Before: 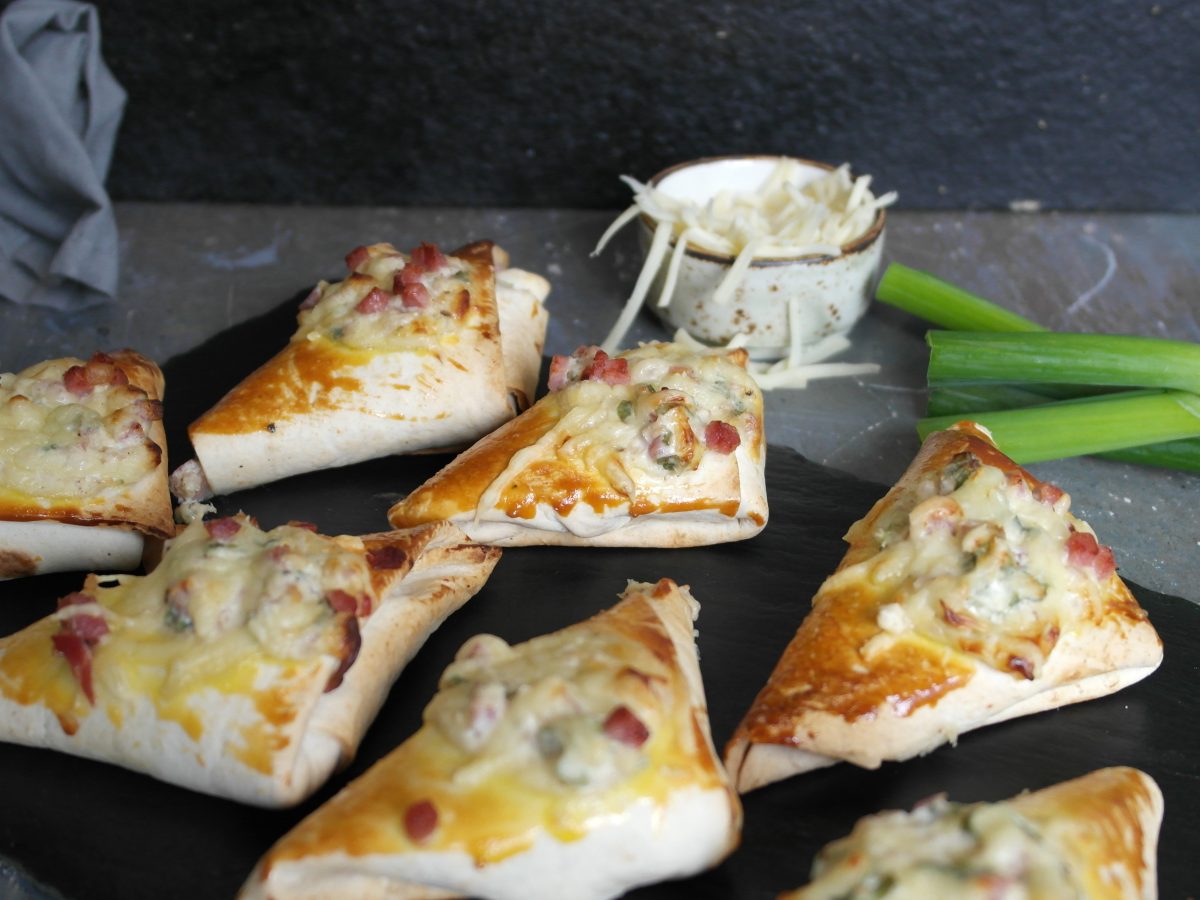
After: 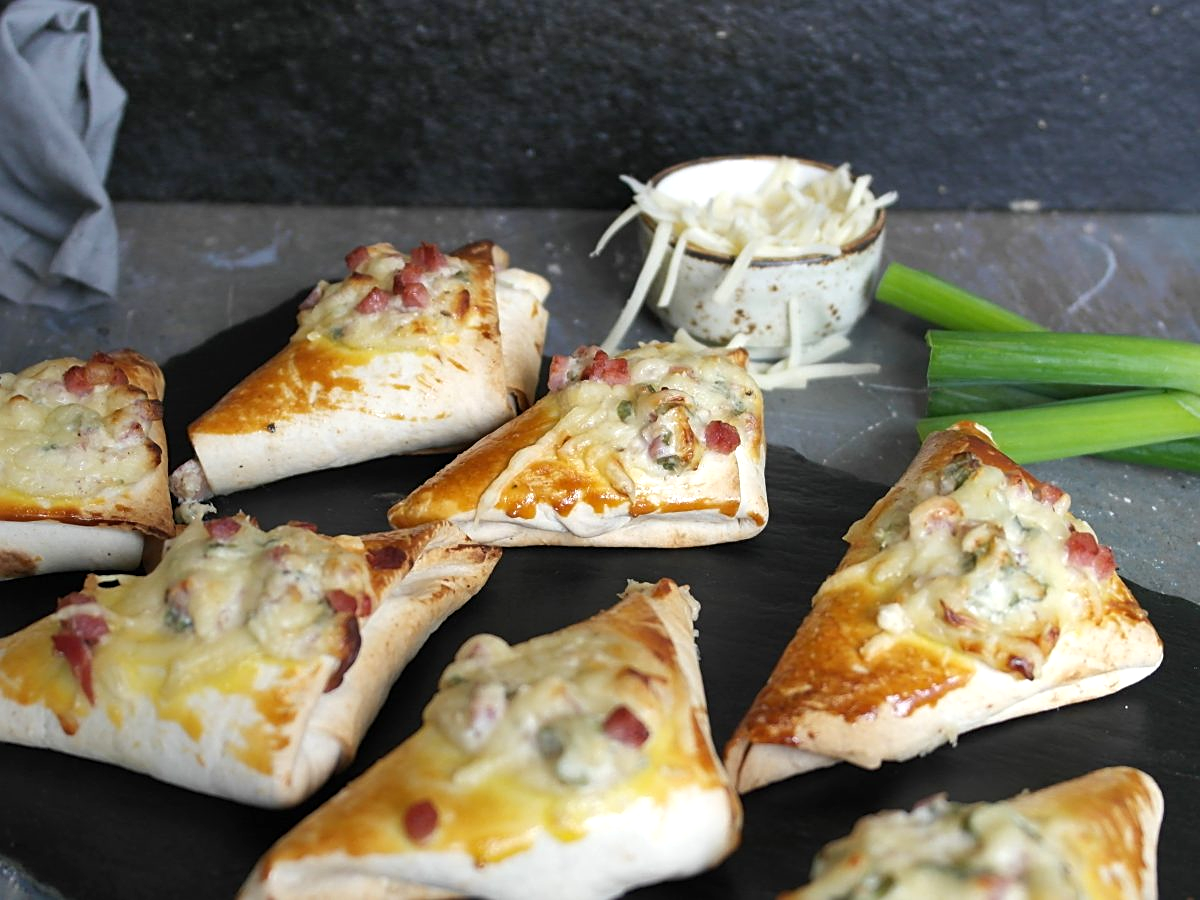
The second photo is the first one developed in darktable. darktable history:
shadows and highlights: soften with gaussian
sharpen: on, module defaults
exposure: exposure 0.208 EV, compensate exposure bias true, compensate highlight preservation false
